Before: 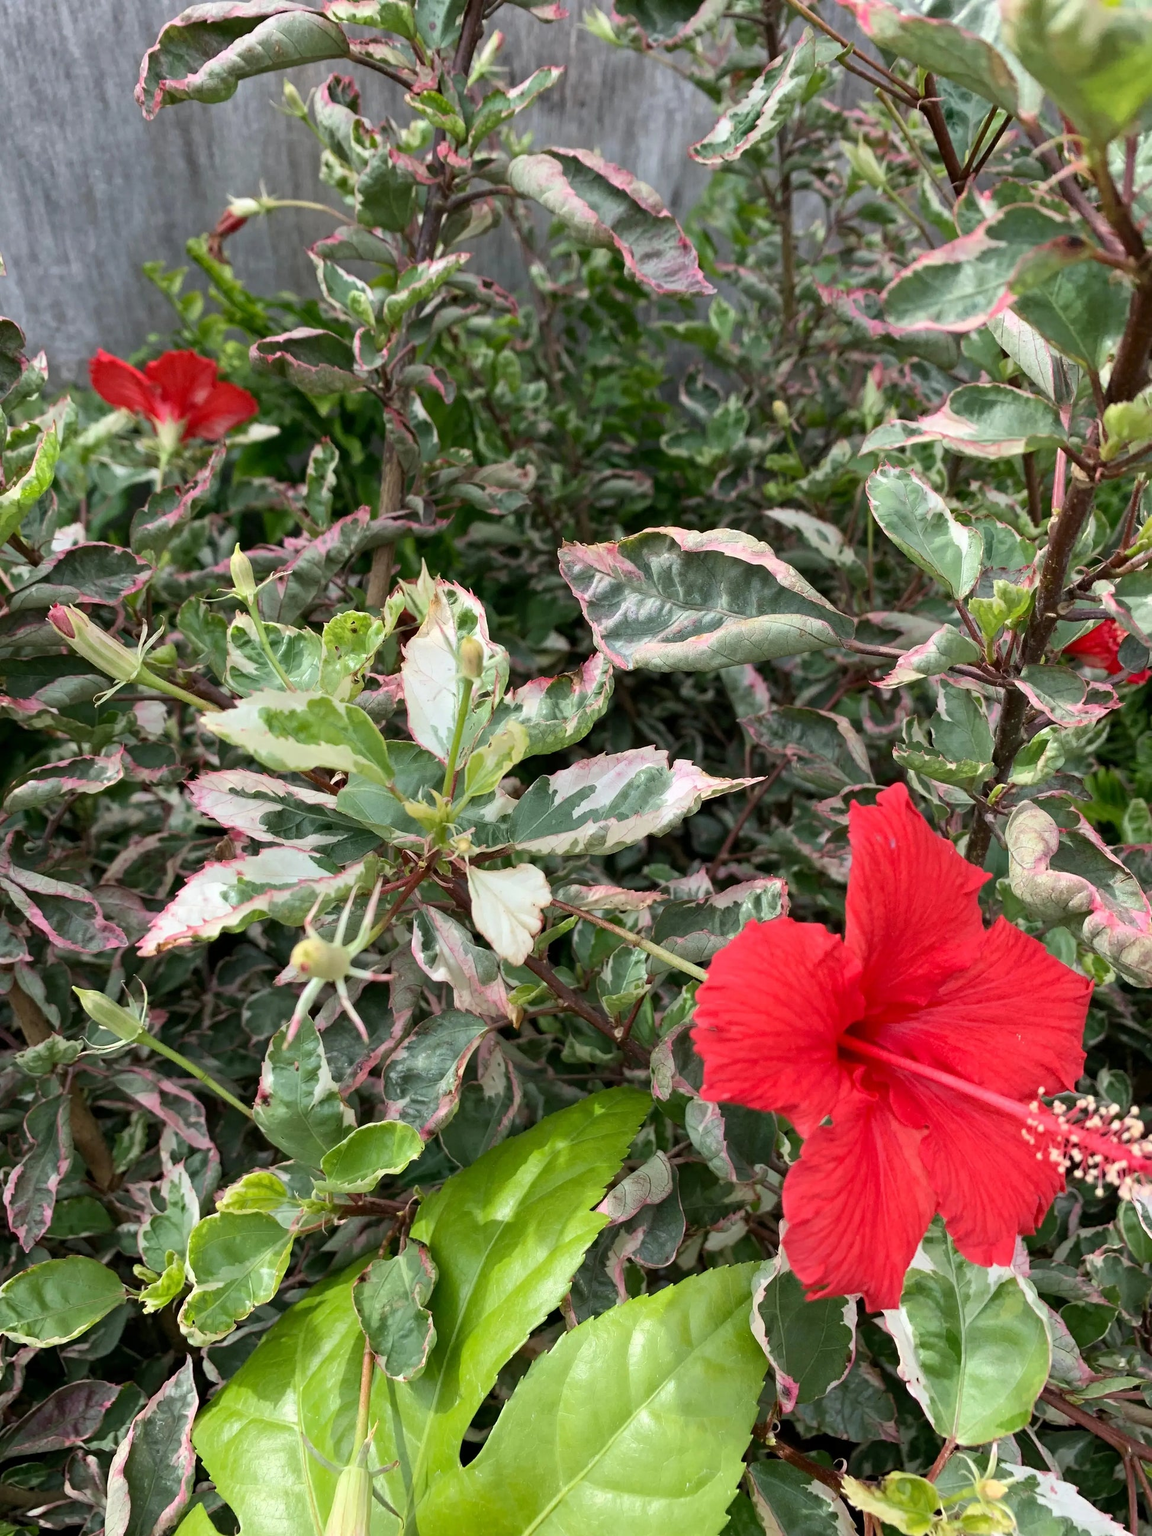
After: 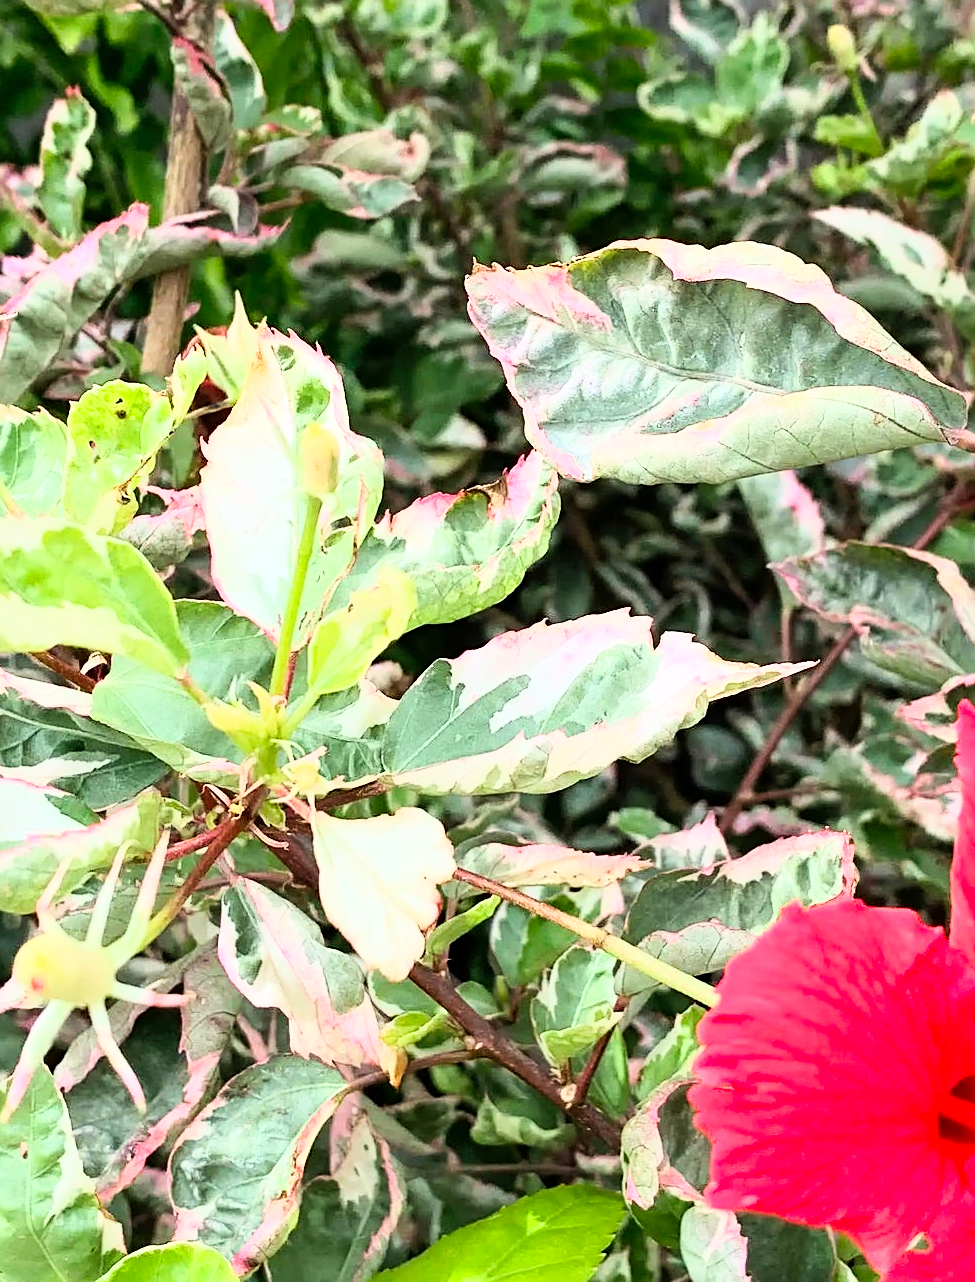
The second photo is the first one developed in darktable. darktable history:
sharpen: on, module defaults
crop: left 24.531%, top 25.094%, right 25.344%, bottom 25.49%
tone curve: curves: ch0 [(0, 0) (0.003, 0.003) (0.011, 0.011) (0.025, 0.026) (0.044, 0.045) (0.069, 0.087) (0.1, 0.141) (0.136, 0.202) (0.177, 0.271) (0.224, 0.357) (0.277, 0.461) (0.335, 0.583) (0.399, 0.685) (0.468, 0.782) (0.543, 0.867) (0.623, 0.927) (0.709, 0.96) (0.801, 0.975) (0.898, 0.987) (1, 1)], color space Lab, linked channels, preserve colors none
